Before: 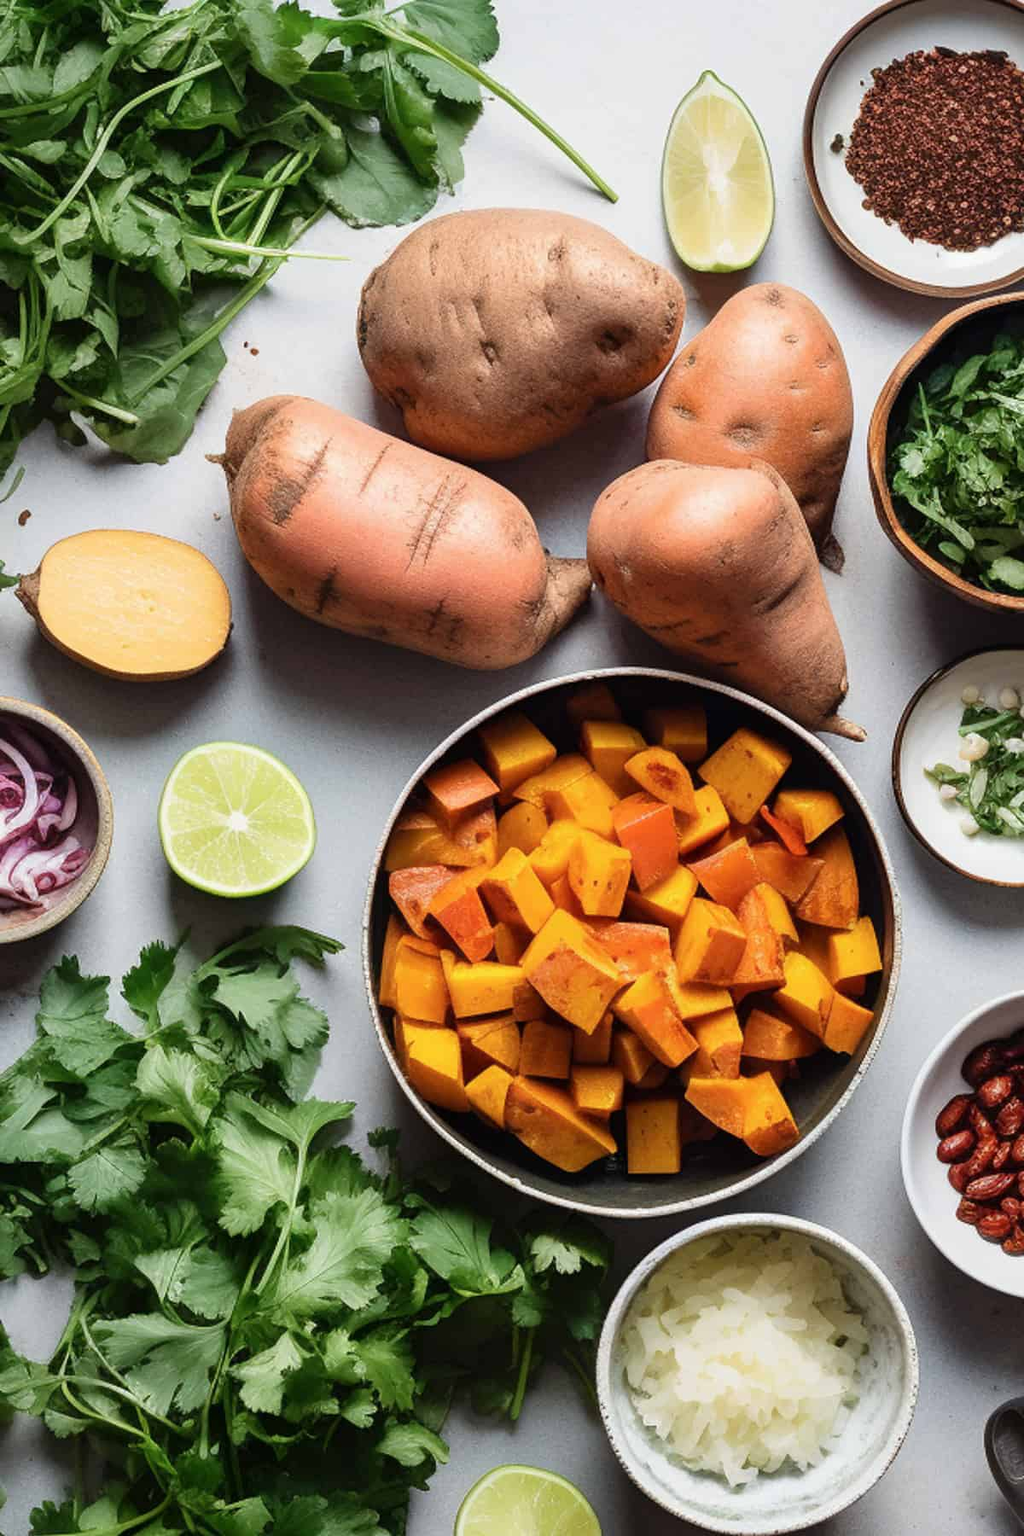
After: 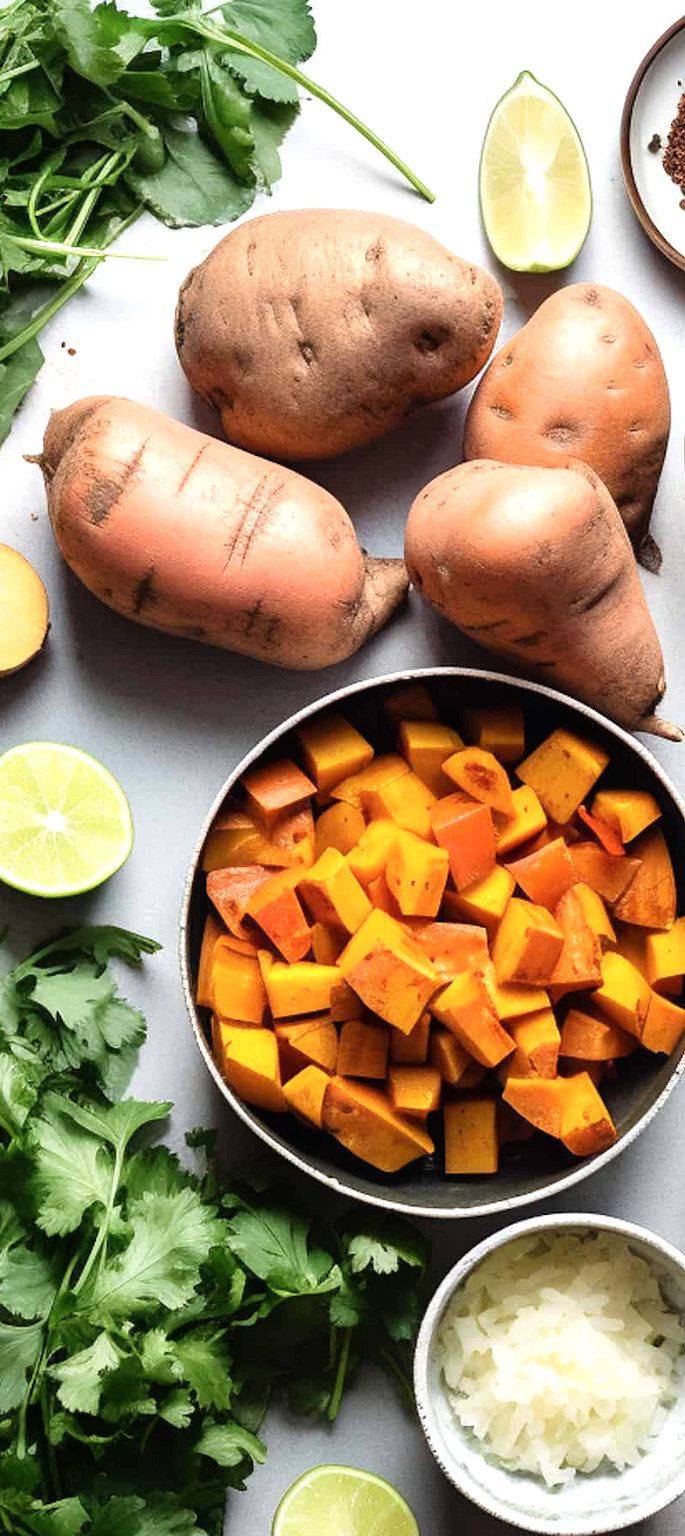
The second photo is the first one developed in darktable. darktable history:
crop and rotate: left 17.834%, right 15.204%
tone equalizer: -8 EV -0.39 EV, -7 EV -0.405 EV, -6 EV -0.334 EV, -5 EV -0.194 EV, -3 EV 0.231 EV, -2 EV 0.342 EV, -1 EV 0.405 EV, +0 EV 0.427 EV
